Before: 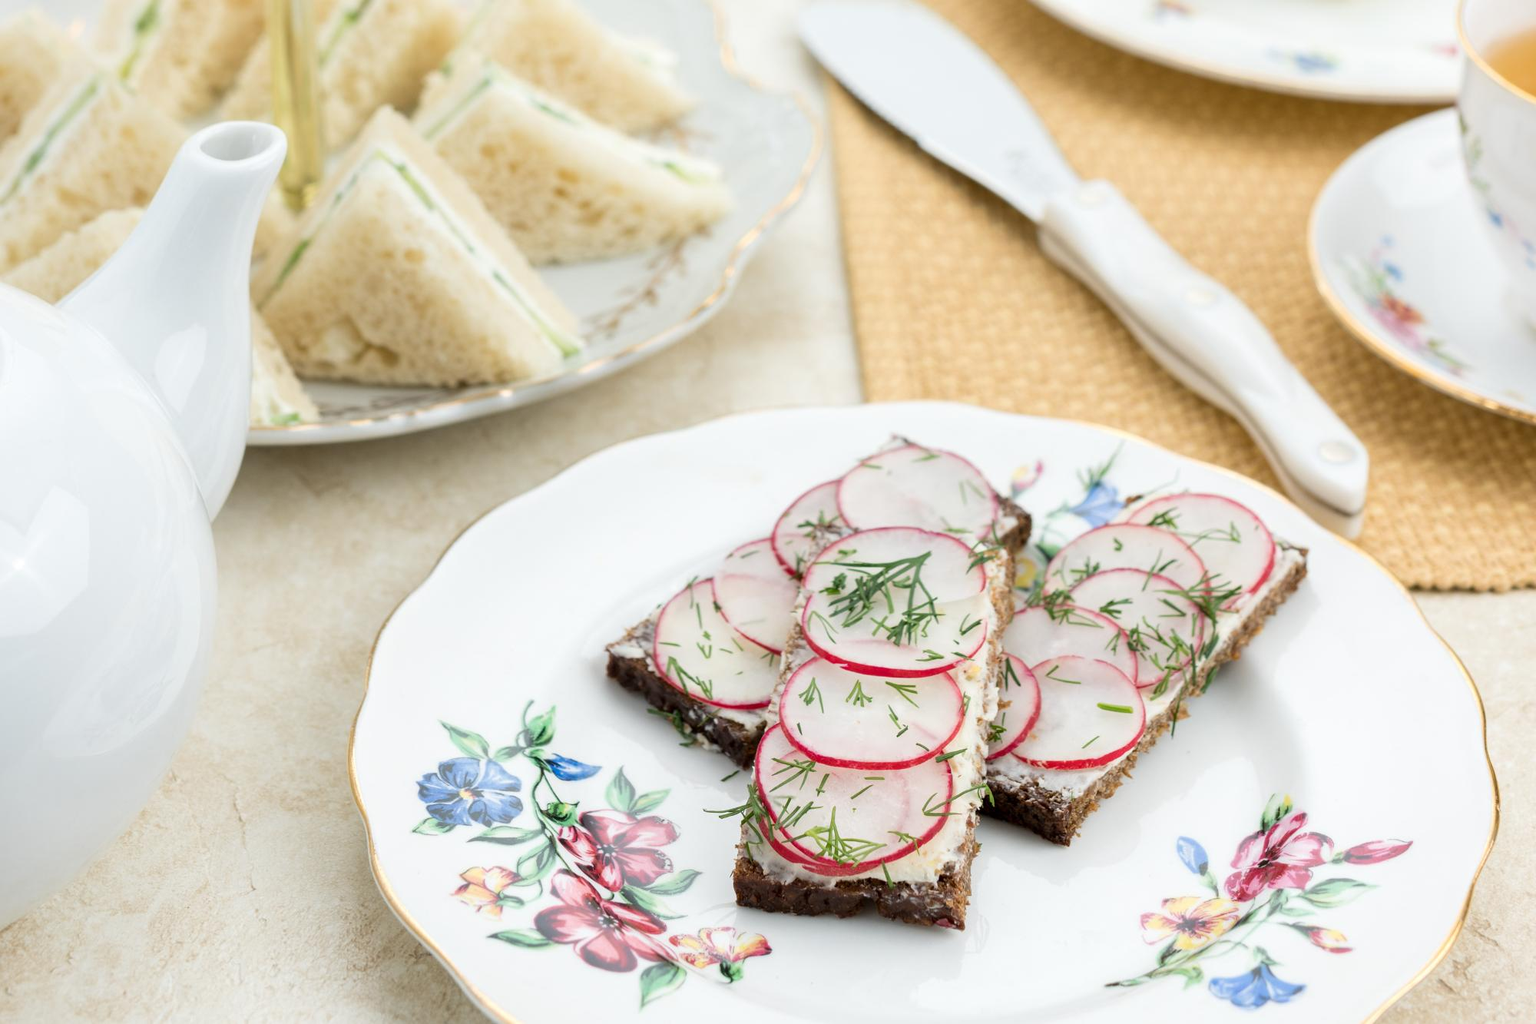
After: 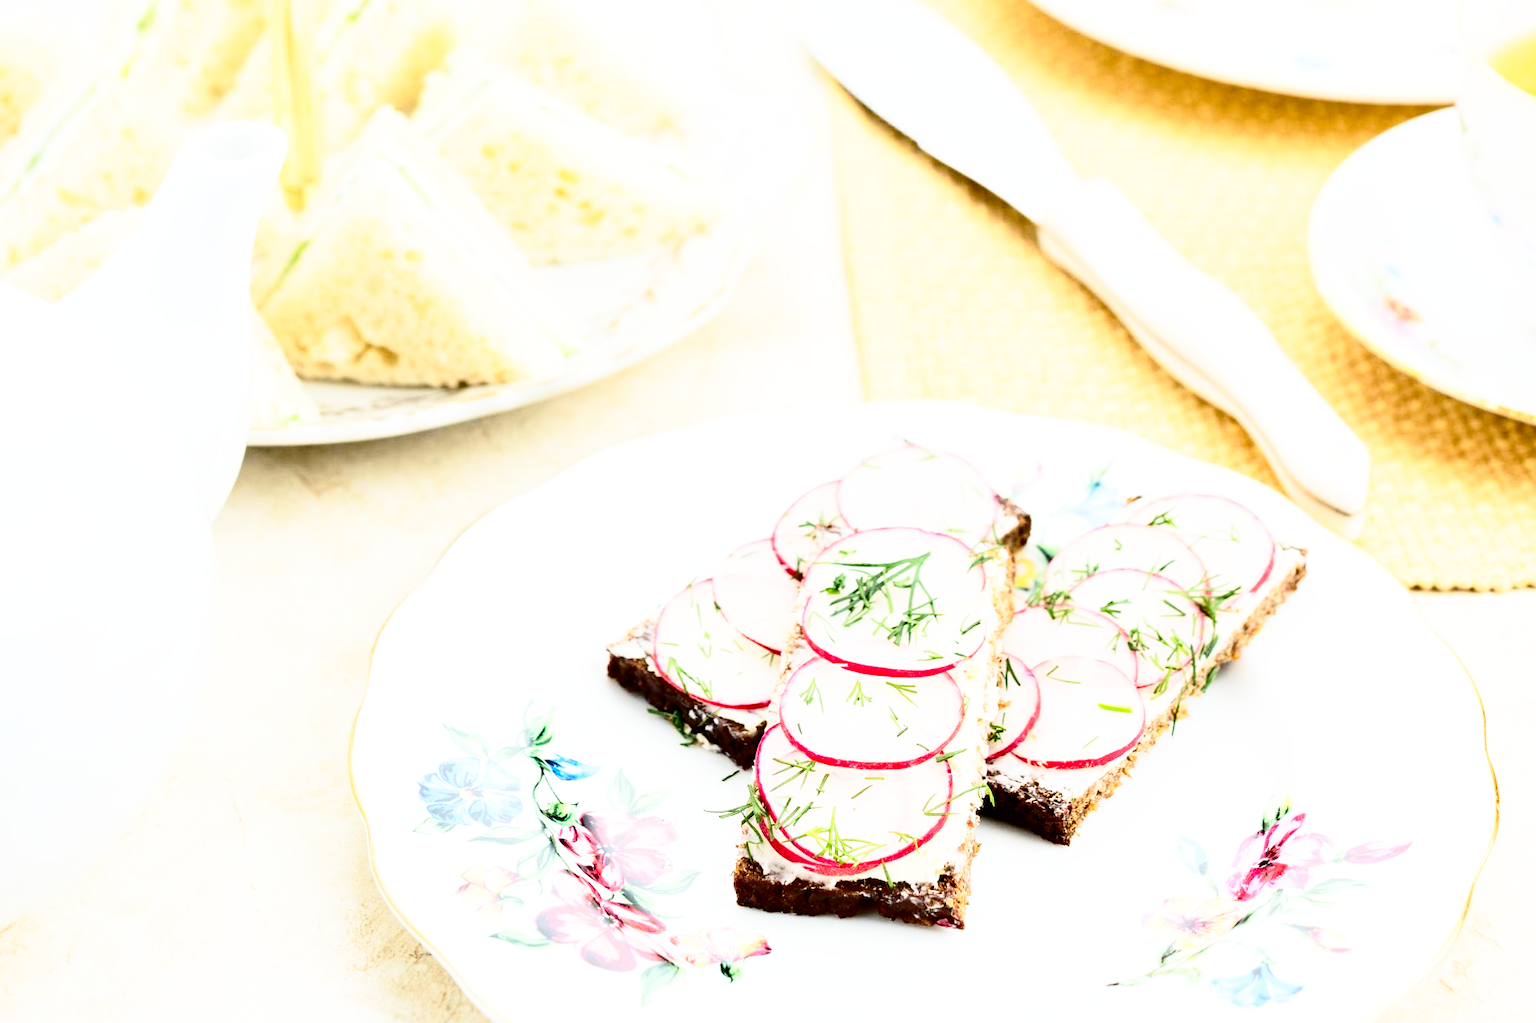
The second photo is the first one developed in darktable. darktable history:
contrast brightness saturation: contrast 0.328, brightness -0.075, saturation 0.171
base curve: curves: ch0 [(0, 0) (0.012, 0.01) (0.073, 0.168) (0.31, 0.711) (0.645, 0.957) (1, 1)], preserve colors none
